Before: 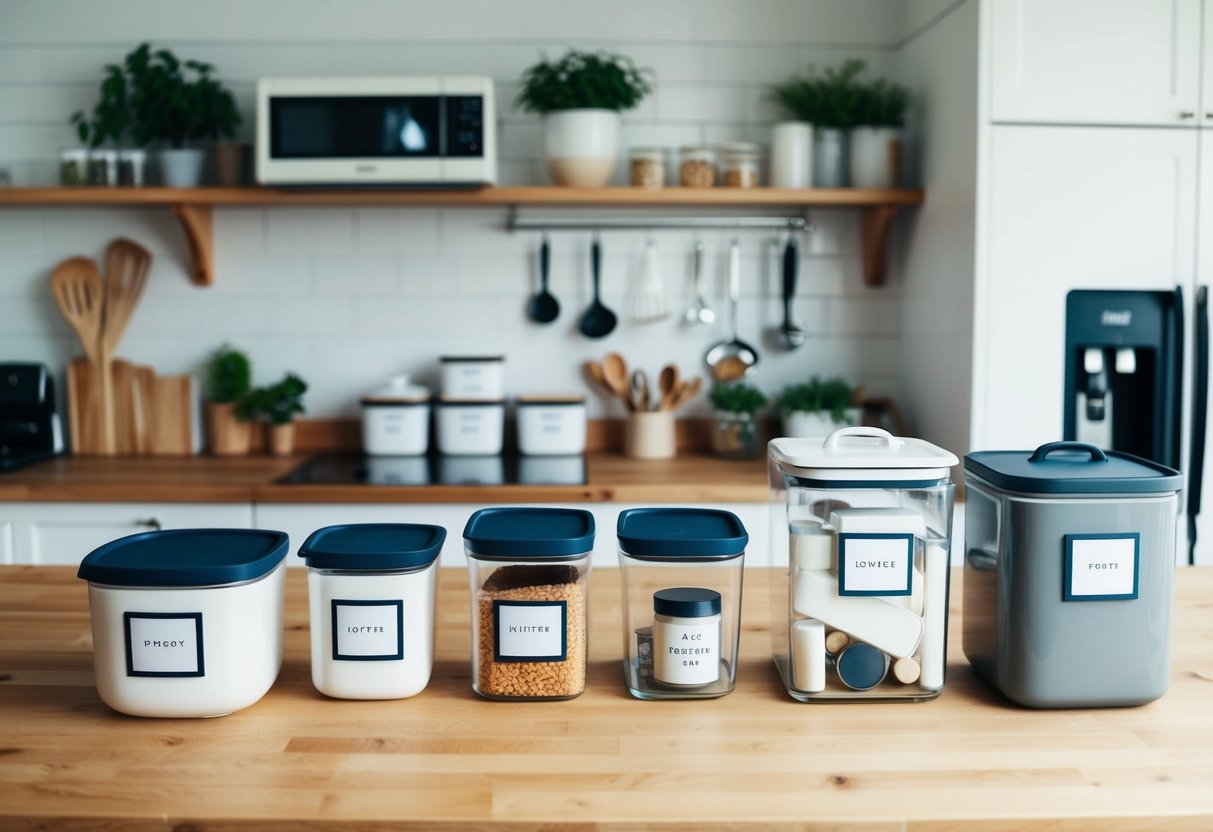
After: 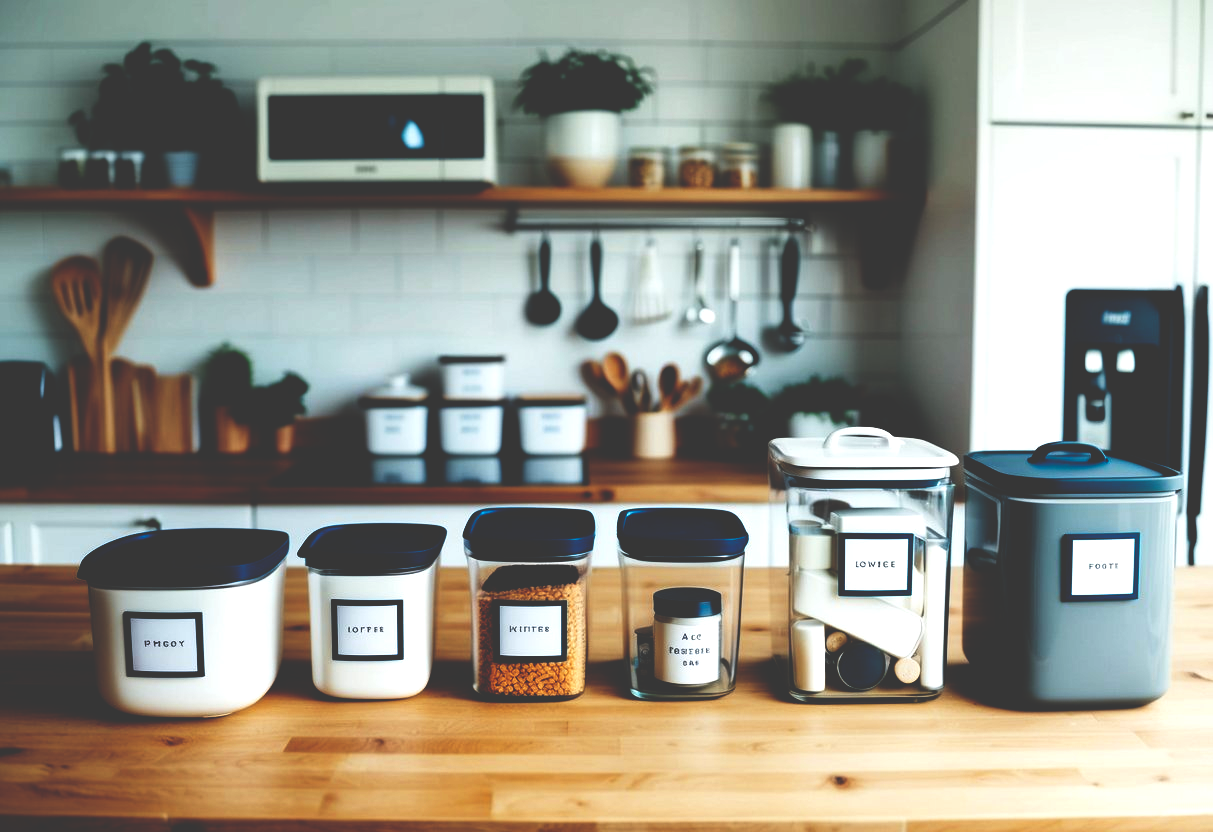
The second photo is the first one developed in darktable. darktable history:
base curve: curves: ch0 [(0, 0.036) (0.083, 0.04) (0.804, 1)], preserve colors none
color zones: curves: ch0 [(0.068, 0.464) (0.25, 0.5) (0.48, 0.508) (0.75, 0.536) (0.886, 0.476) (0.967, 0.456)]; ch1 [(0.066, 0.456) (0.25, 0.5) (0.616, 0.508) (0.746, 0.56) (0.934, 0.444)]
exposure: compensate highlight preservation false
